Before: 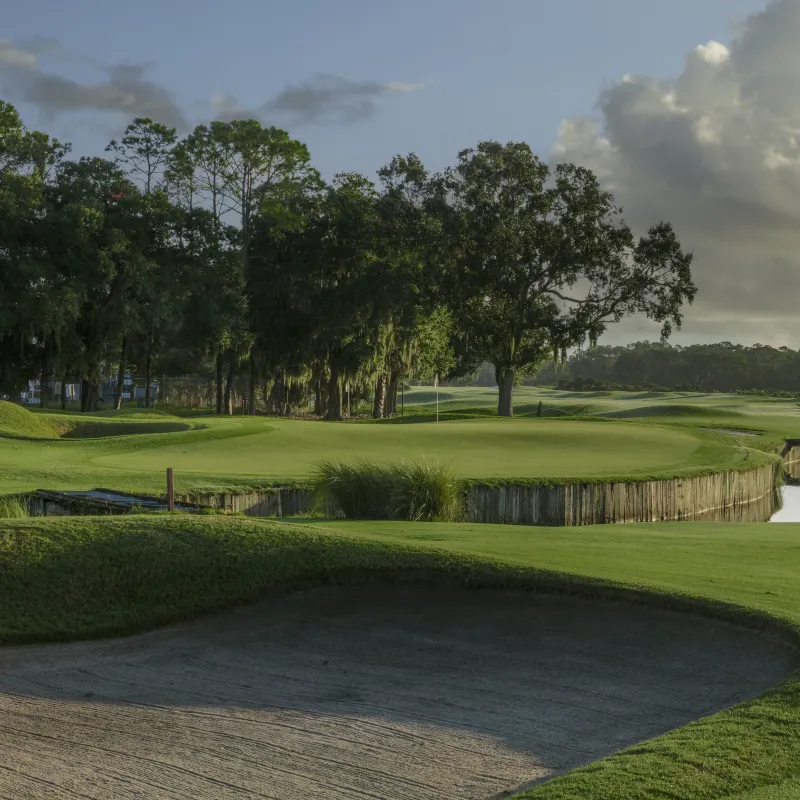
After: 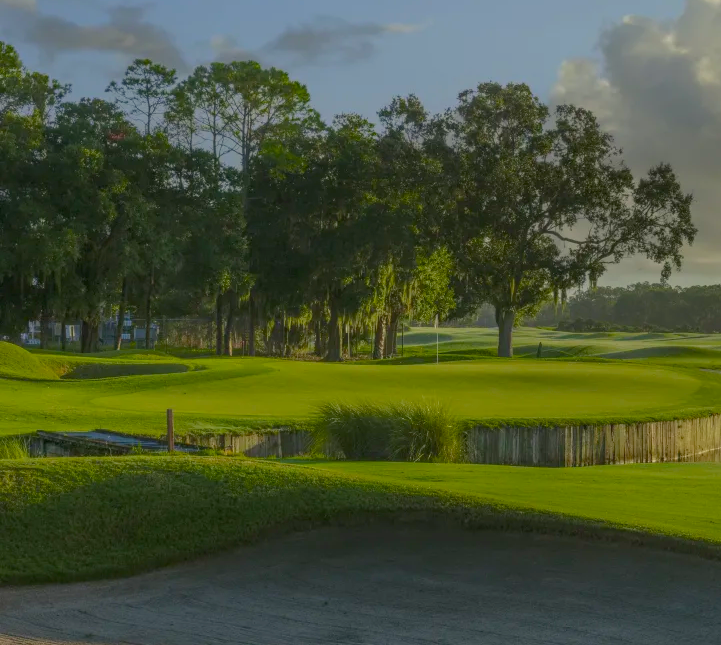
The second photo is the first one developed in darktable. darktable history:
crop: top 7.432%, right 9.754%, bottom 11.91%
color balance rgb: highlights gain › luminance 6.595%, highlights gain › chroma 1.249%, highlights gain › hue 88.07°, linear chroma grading › global chroma 15.404%, perceptual saturation grading › global saturation 25.503%, contrast -20.399%
